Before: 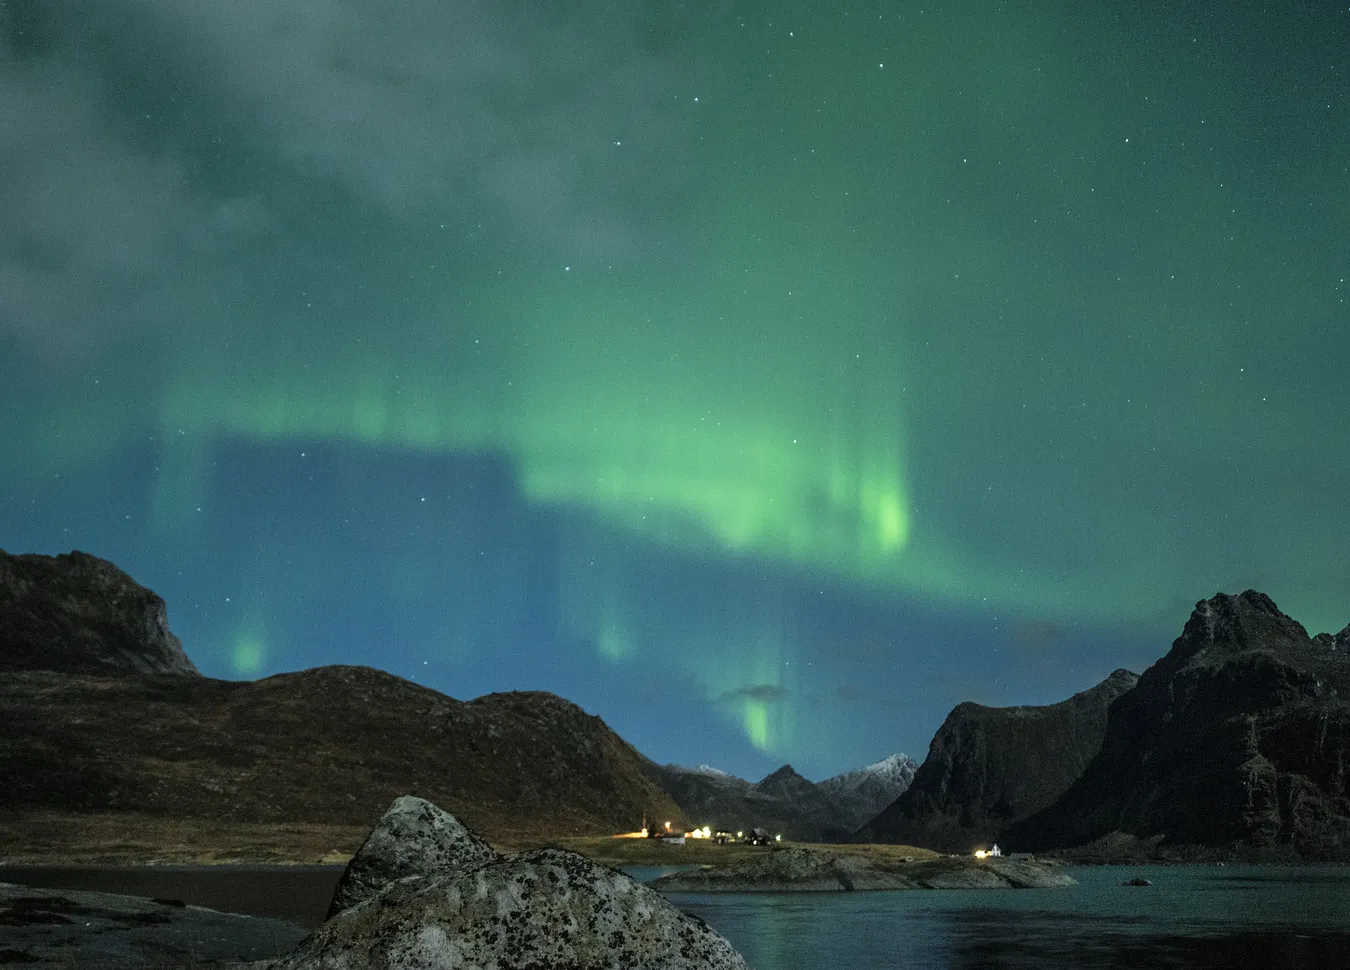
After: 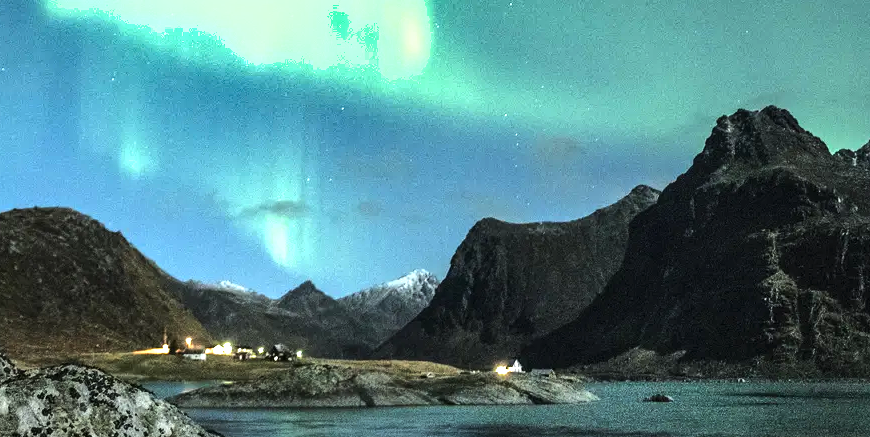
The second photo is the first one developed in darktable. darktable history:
crop and rotate: left 35.527%, top 49.969%, bottom 4.881%
exposure: black level correction 0, exposure 1.101 EV, compensate highlight preservation false
tone equalizer: -8 EV -0.715 EV, -7 EV -0.736 EV, -6 EV -0.581 EV, -5 EV -0.362 EV, -3 EV 0.378 EV, -2 EV 0.6 EV, -1 EV 0.68 EV, +0 EV 0.722 EV, edges refinement/feathering 500, mask exposure compensation -1.57 EV, preserve details no
shadows and highlights: low approximation 0.01, soften with gaussian
